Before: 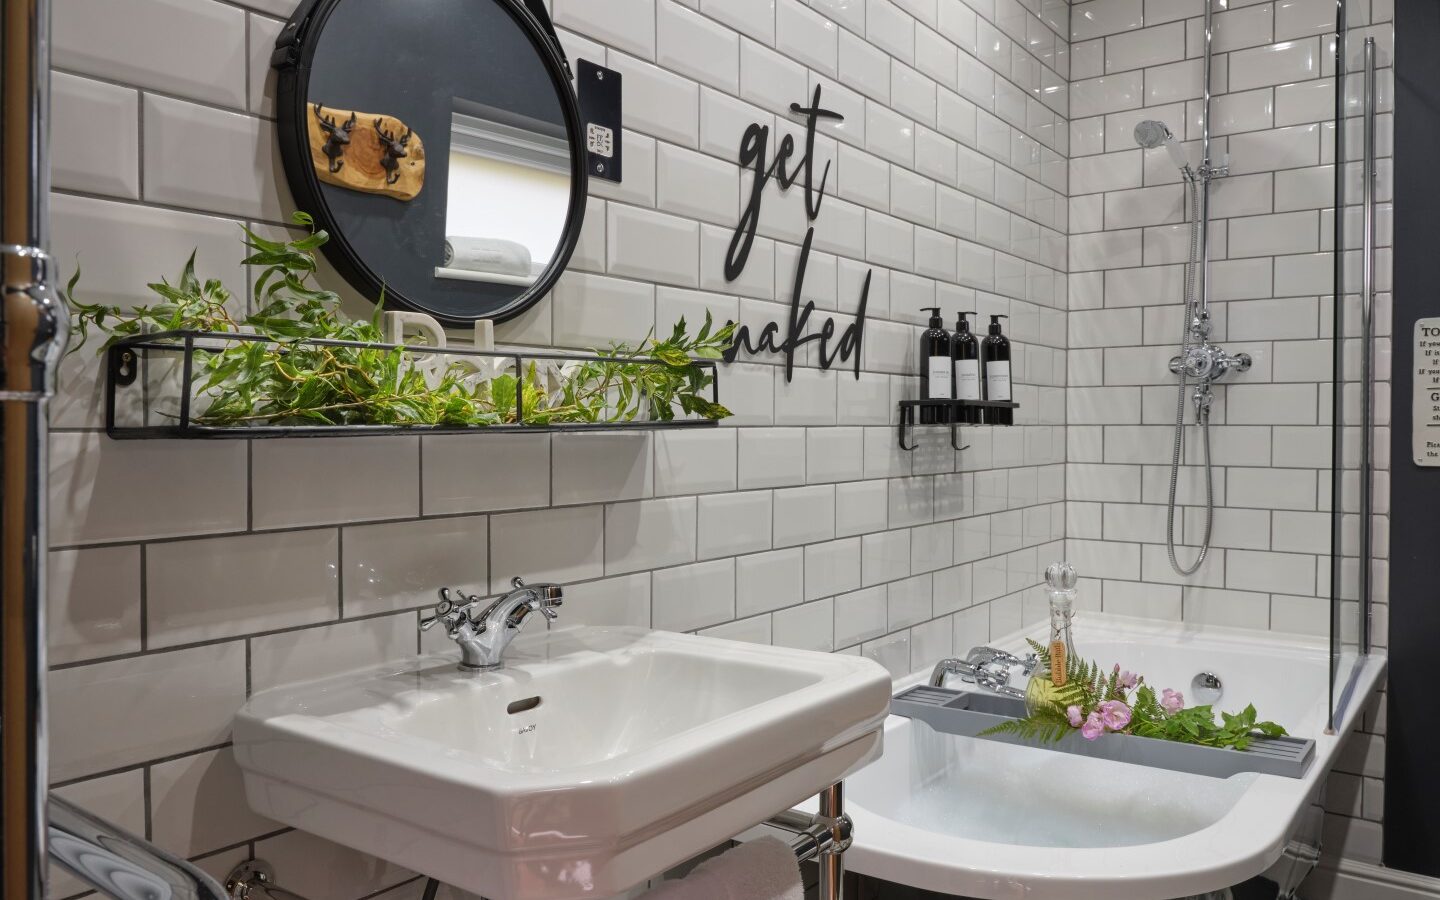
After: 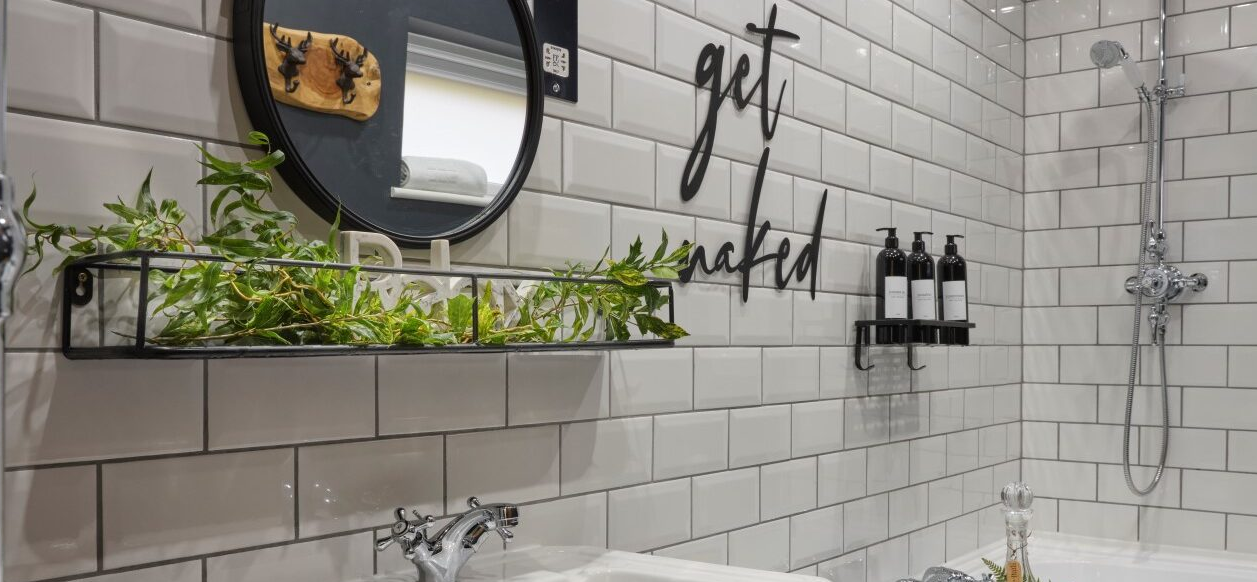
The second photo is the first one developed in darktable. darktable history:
crop: left 3.083%, top 8.941%, right 9.614%, bottom 26.317%
